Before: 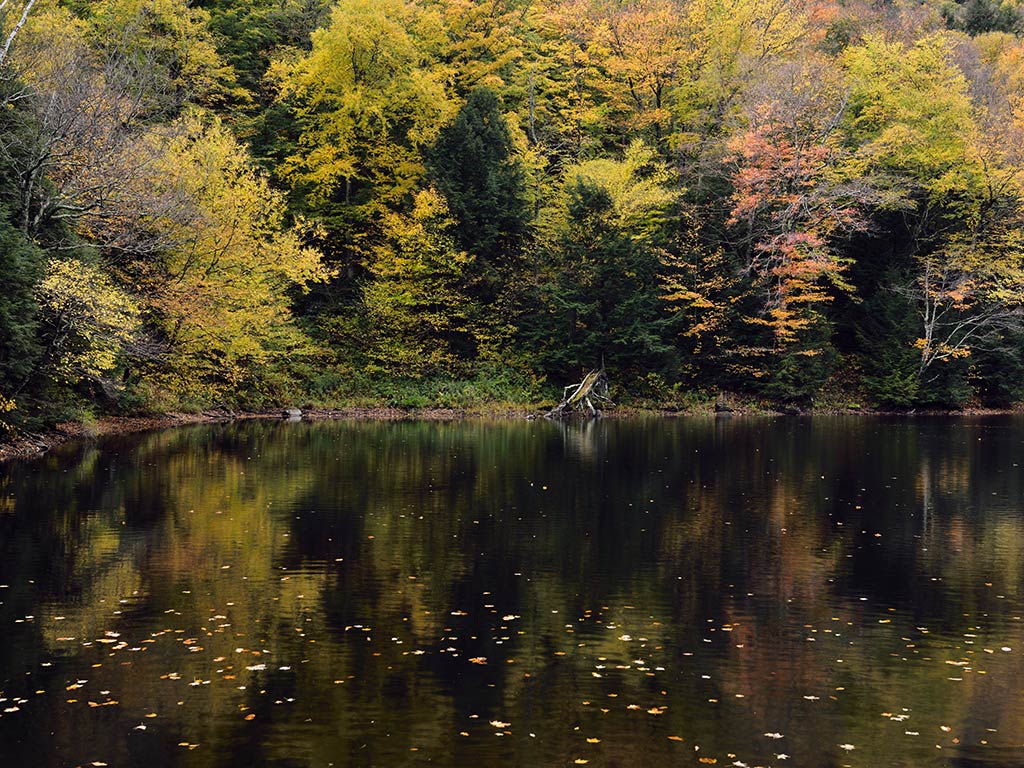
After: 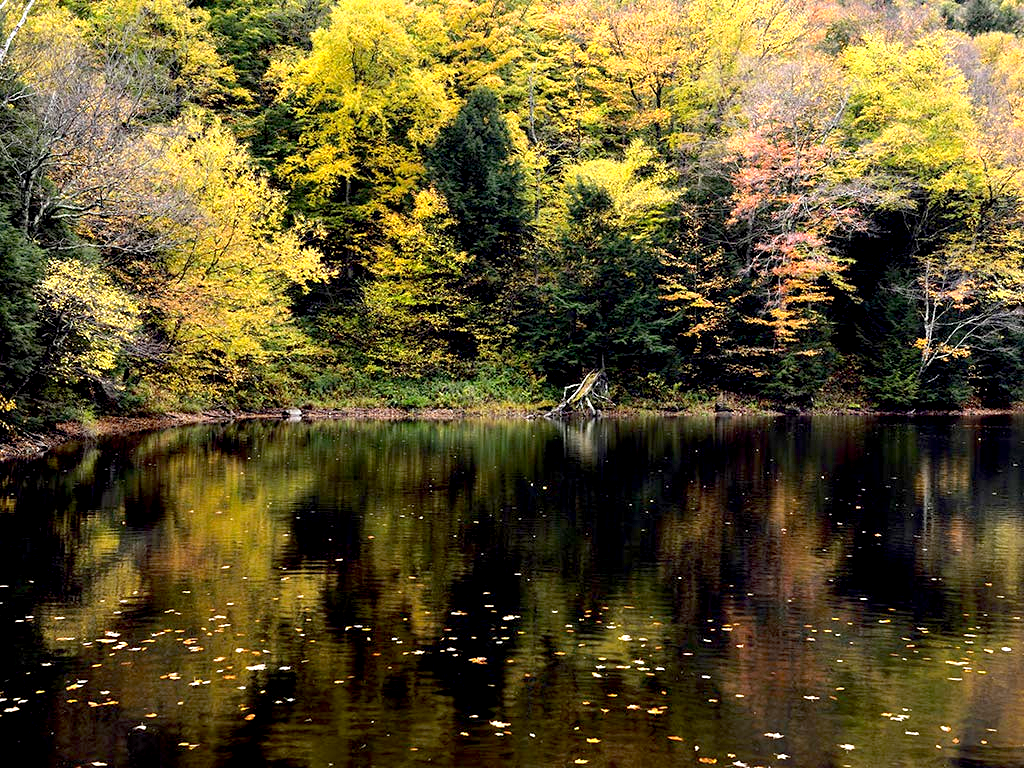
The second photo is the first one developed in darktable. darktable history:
exposure: black level correction 0.008, exposure 0.981 EV, compensate highlight preservation false
